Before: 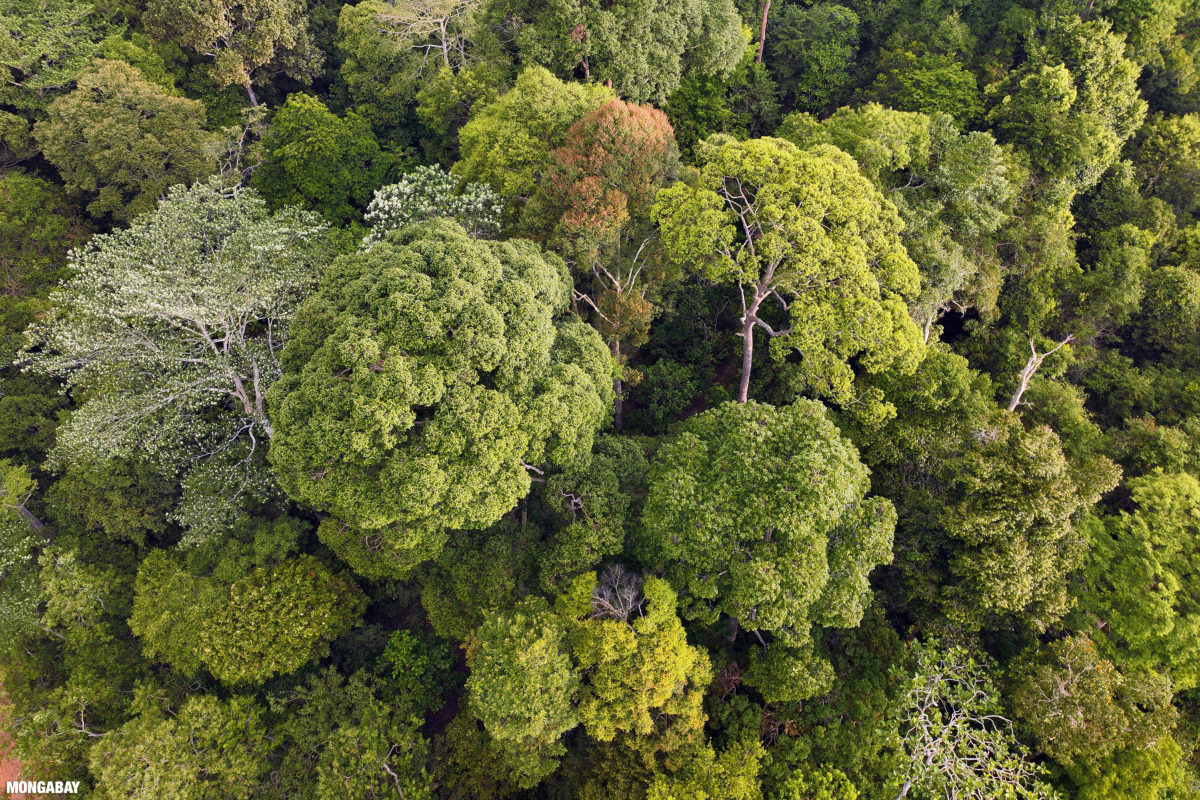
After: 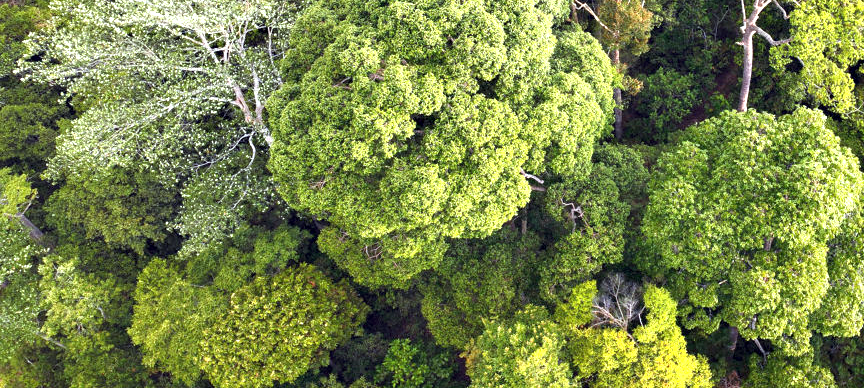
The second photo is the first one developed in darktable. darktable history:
exposure: exposure 0.935 EV, compensate highlight preservation false
contrast equalizer: octaves 7, y [[0.524 ×6], [0.512 ×6], [0.379 ×6], [0 ×6], [0 ×6]]
color correction: highlights a* -6.69, highlights b* 0.49
crop: top 36.498%, right 27.964%, bottom 14.995%
